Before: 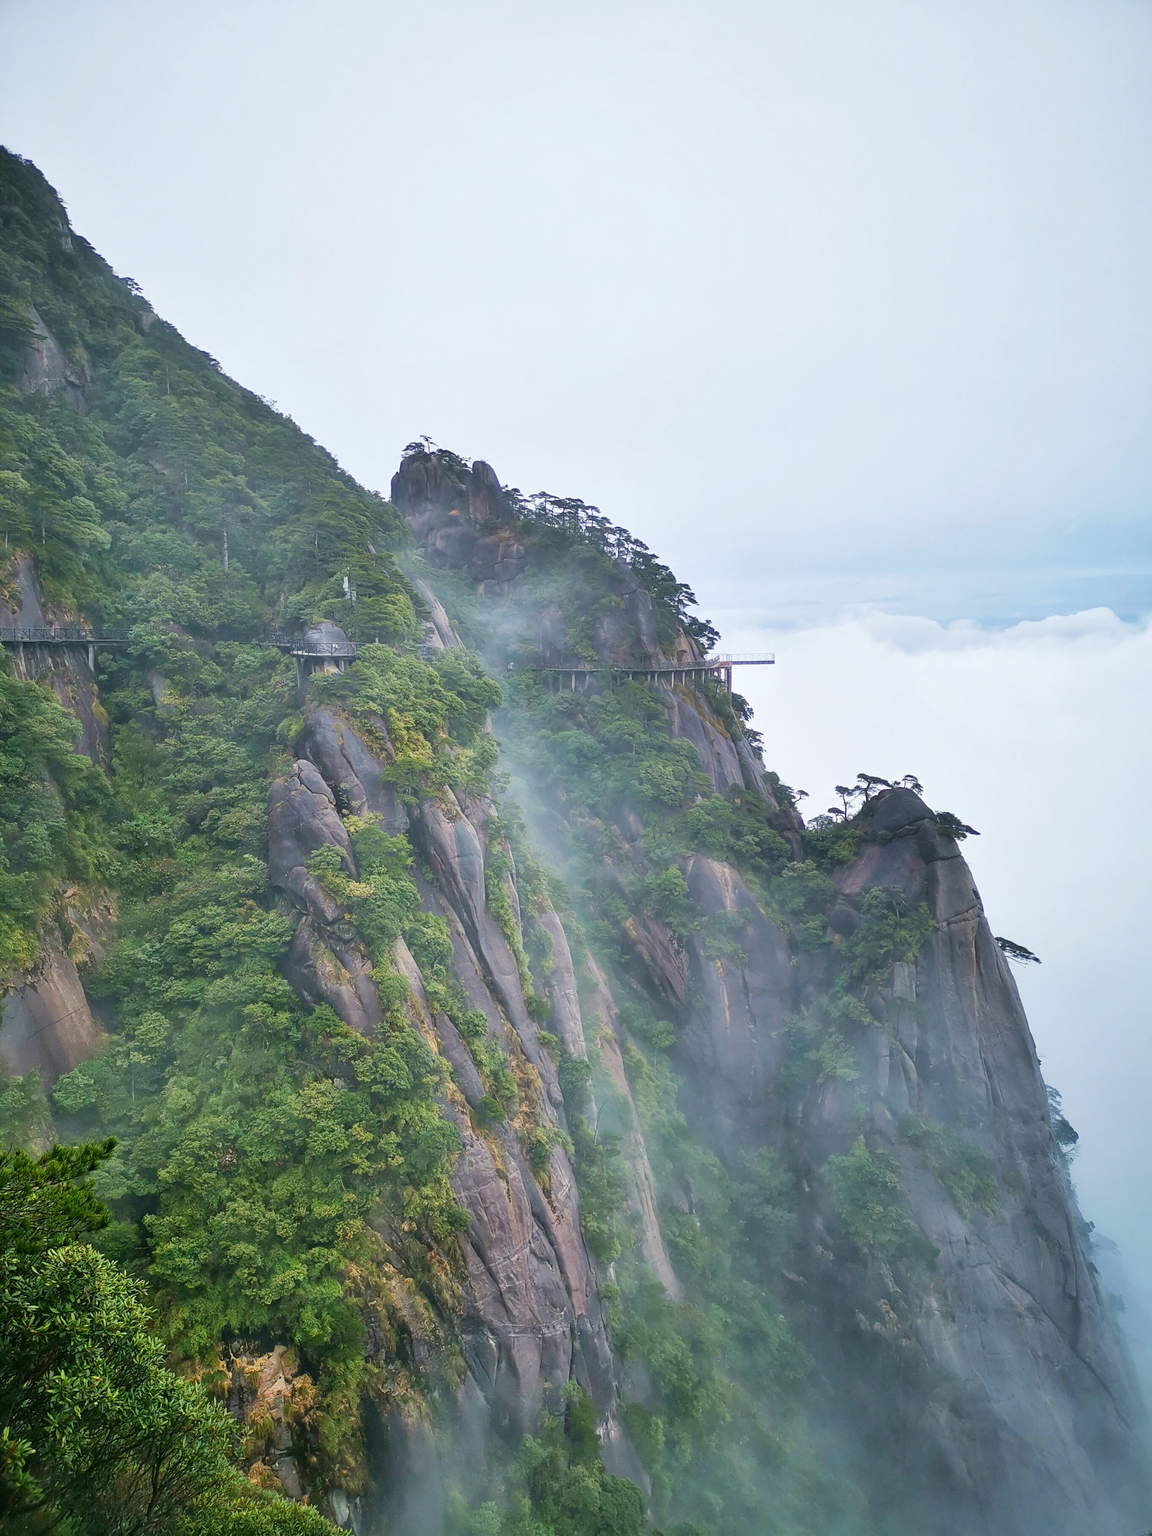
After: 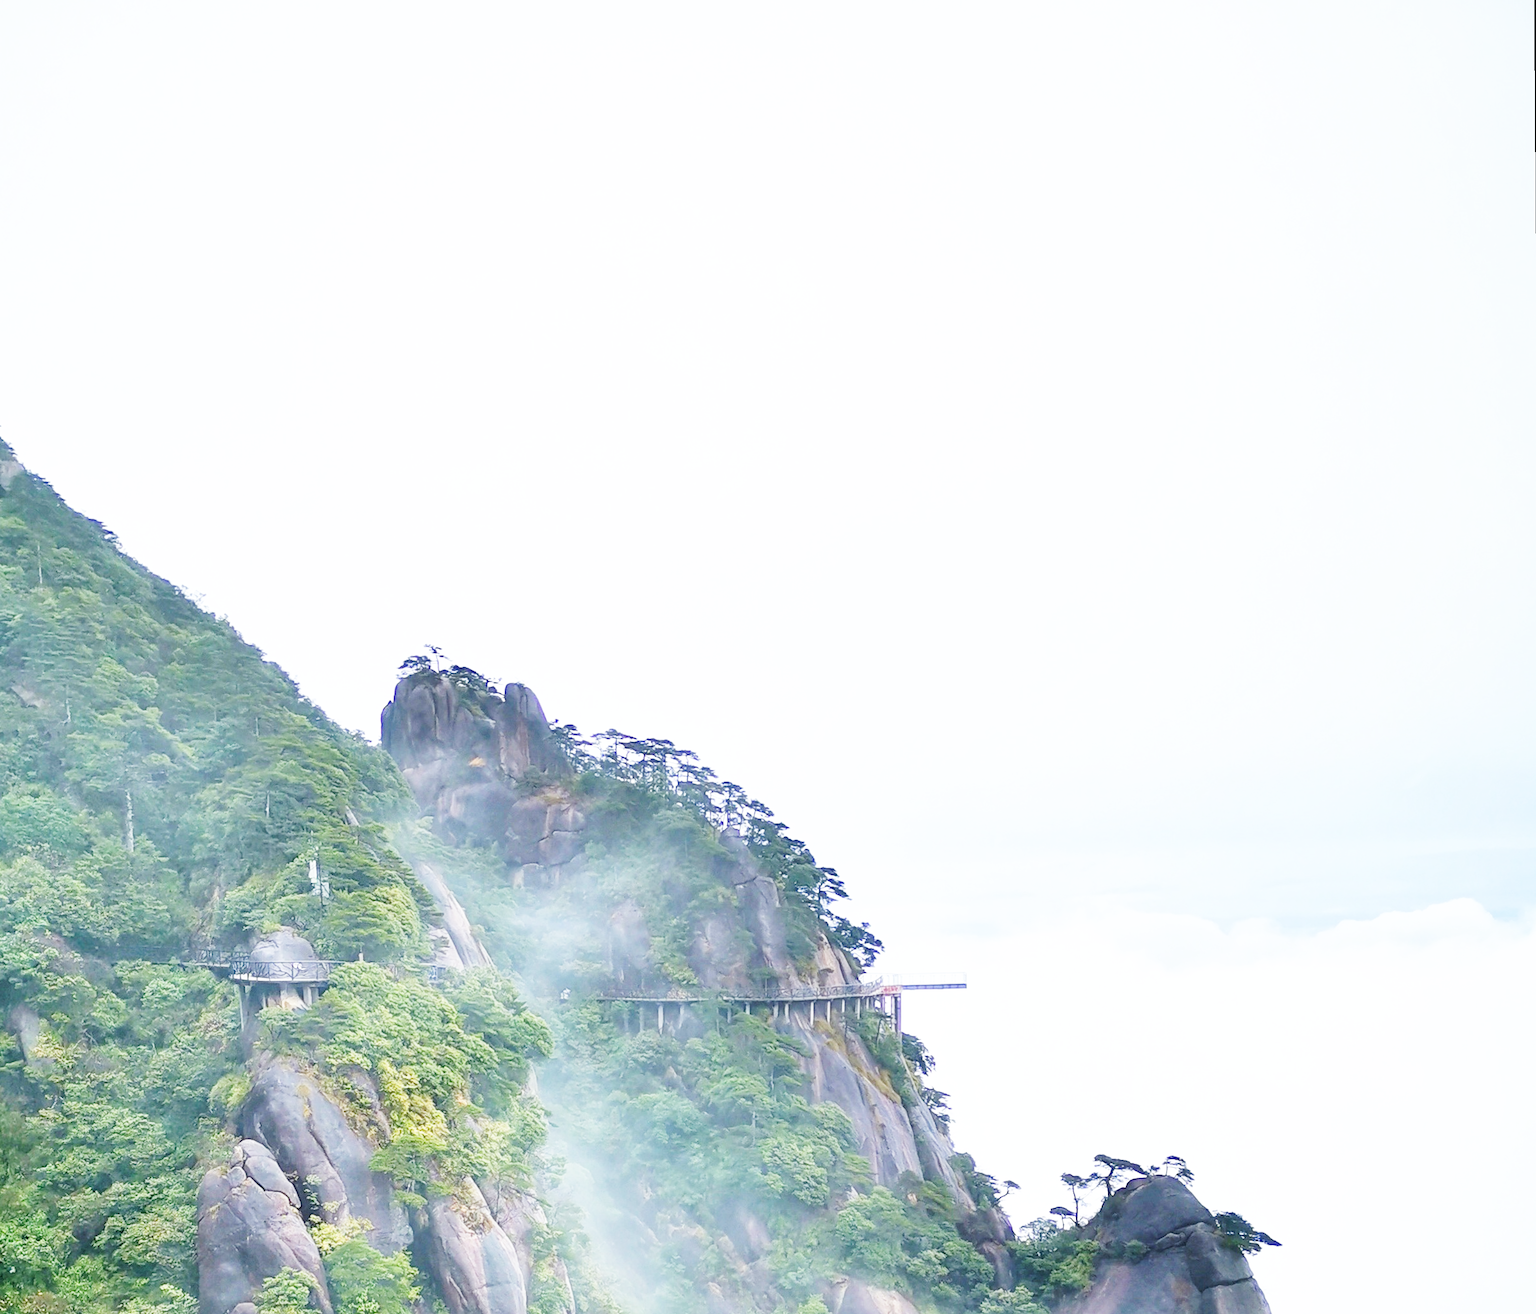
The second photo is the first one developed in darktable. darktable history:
base curve: curves: ch0 [(0, 0.003) (0.001, 0.002) (0.006, 0.004) (0.02, 0.022) (0.048, 0.086) (0.094, 0.234) (0.162, 0.431) (0.258, 0.629) (0.385, 0.8) (0.548, 0.918) (0.751, 0.988) (1, 1)], preserve colors none
exposure: exposure -0.05 EV
rotate and perspective: rotation -0.45°, automatic cropping original format, crop left 0.008, crop right 0.992, crop top 0.012, crop bottom 0.988
crop and rotate: left 11.812%, bottom 42.776%
